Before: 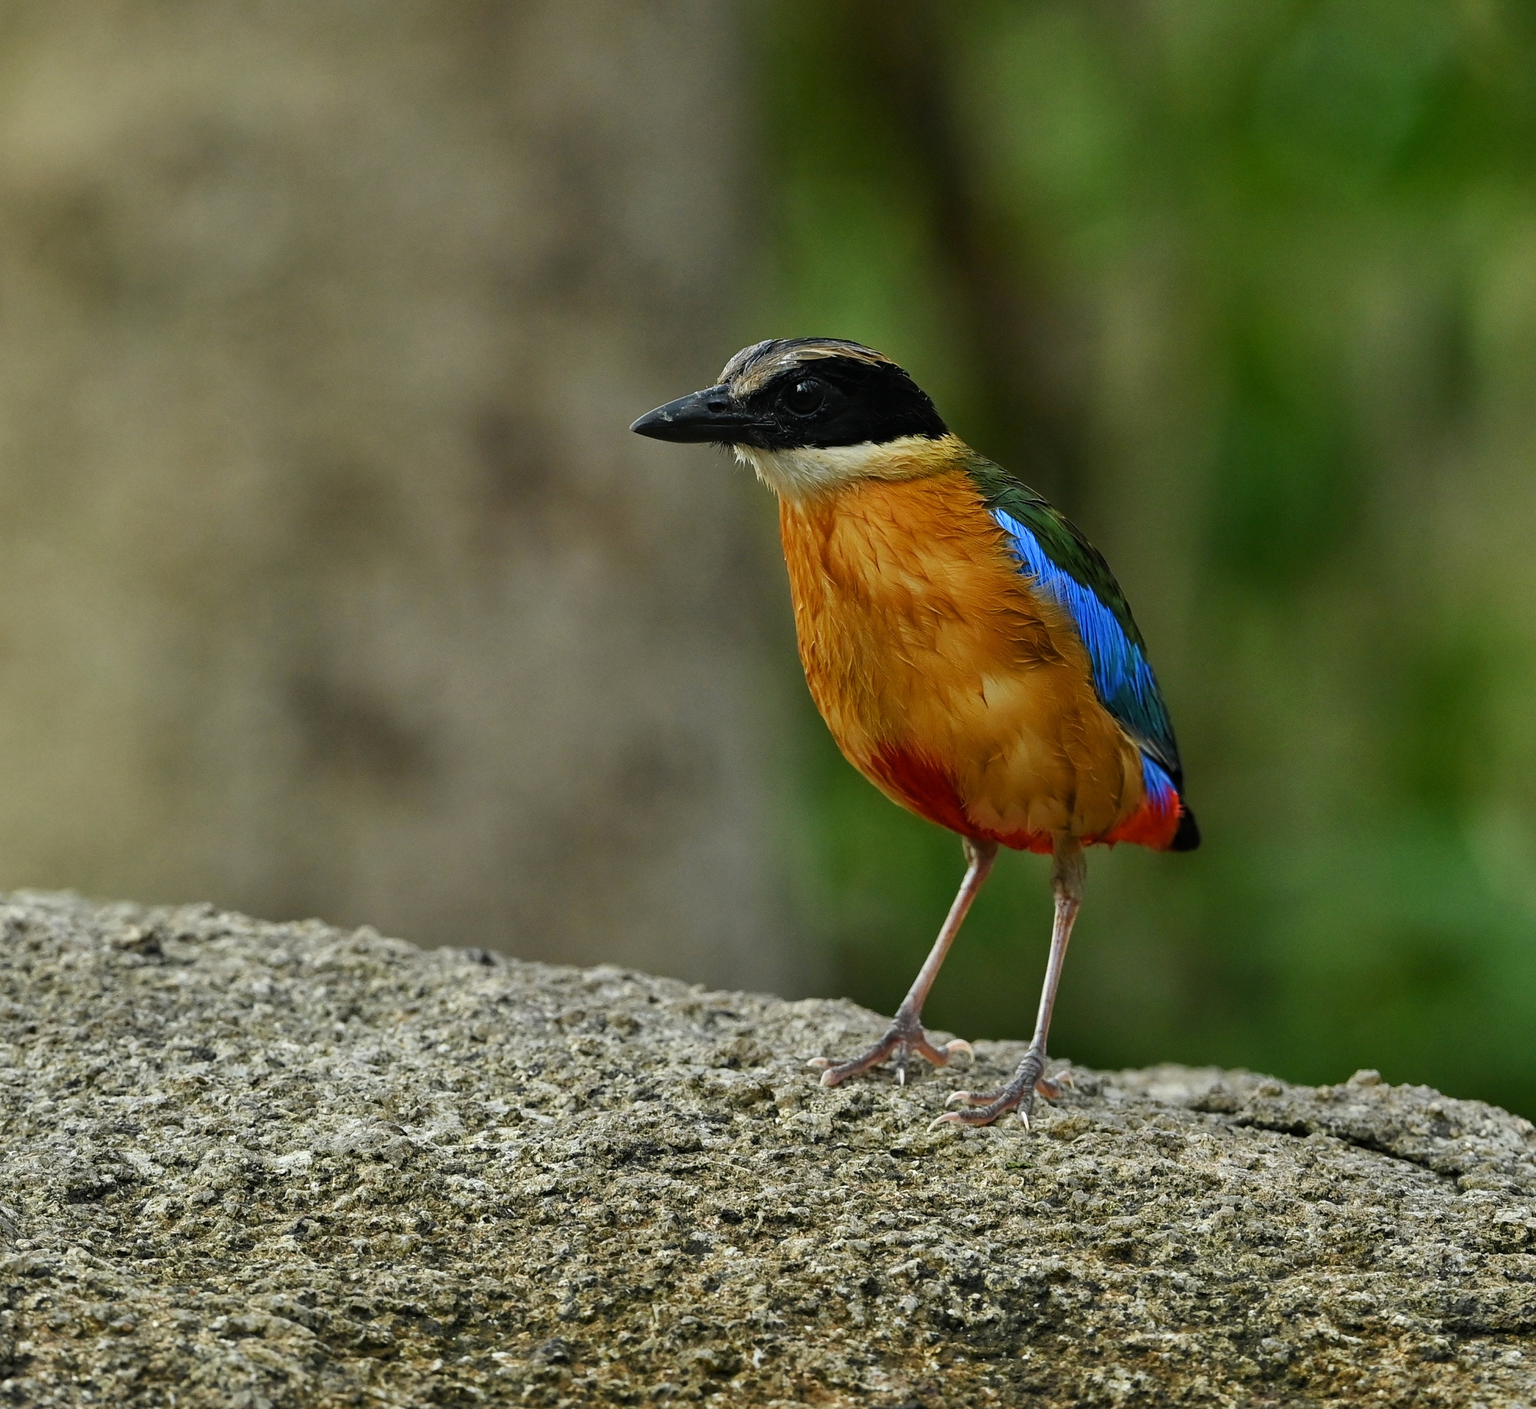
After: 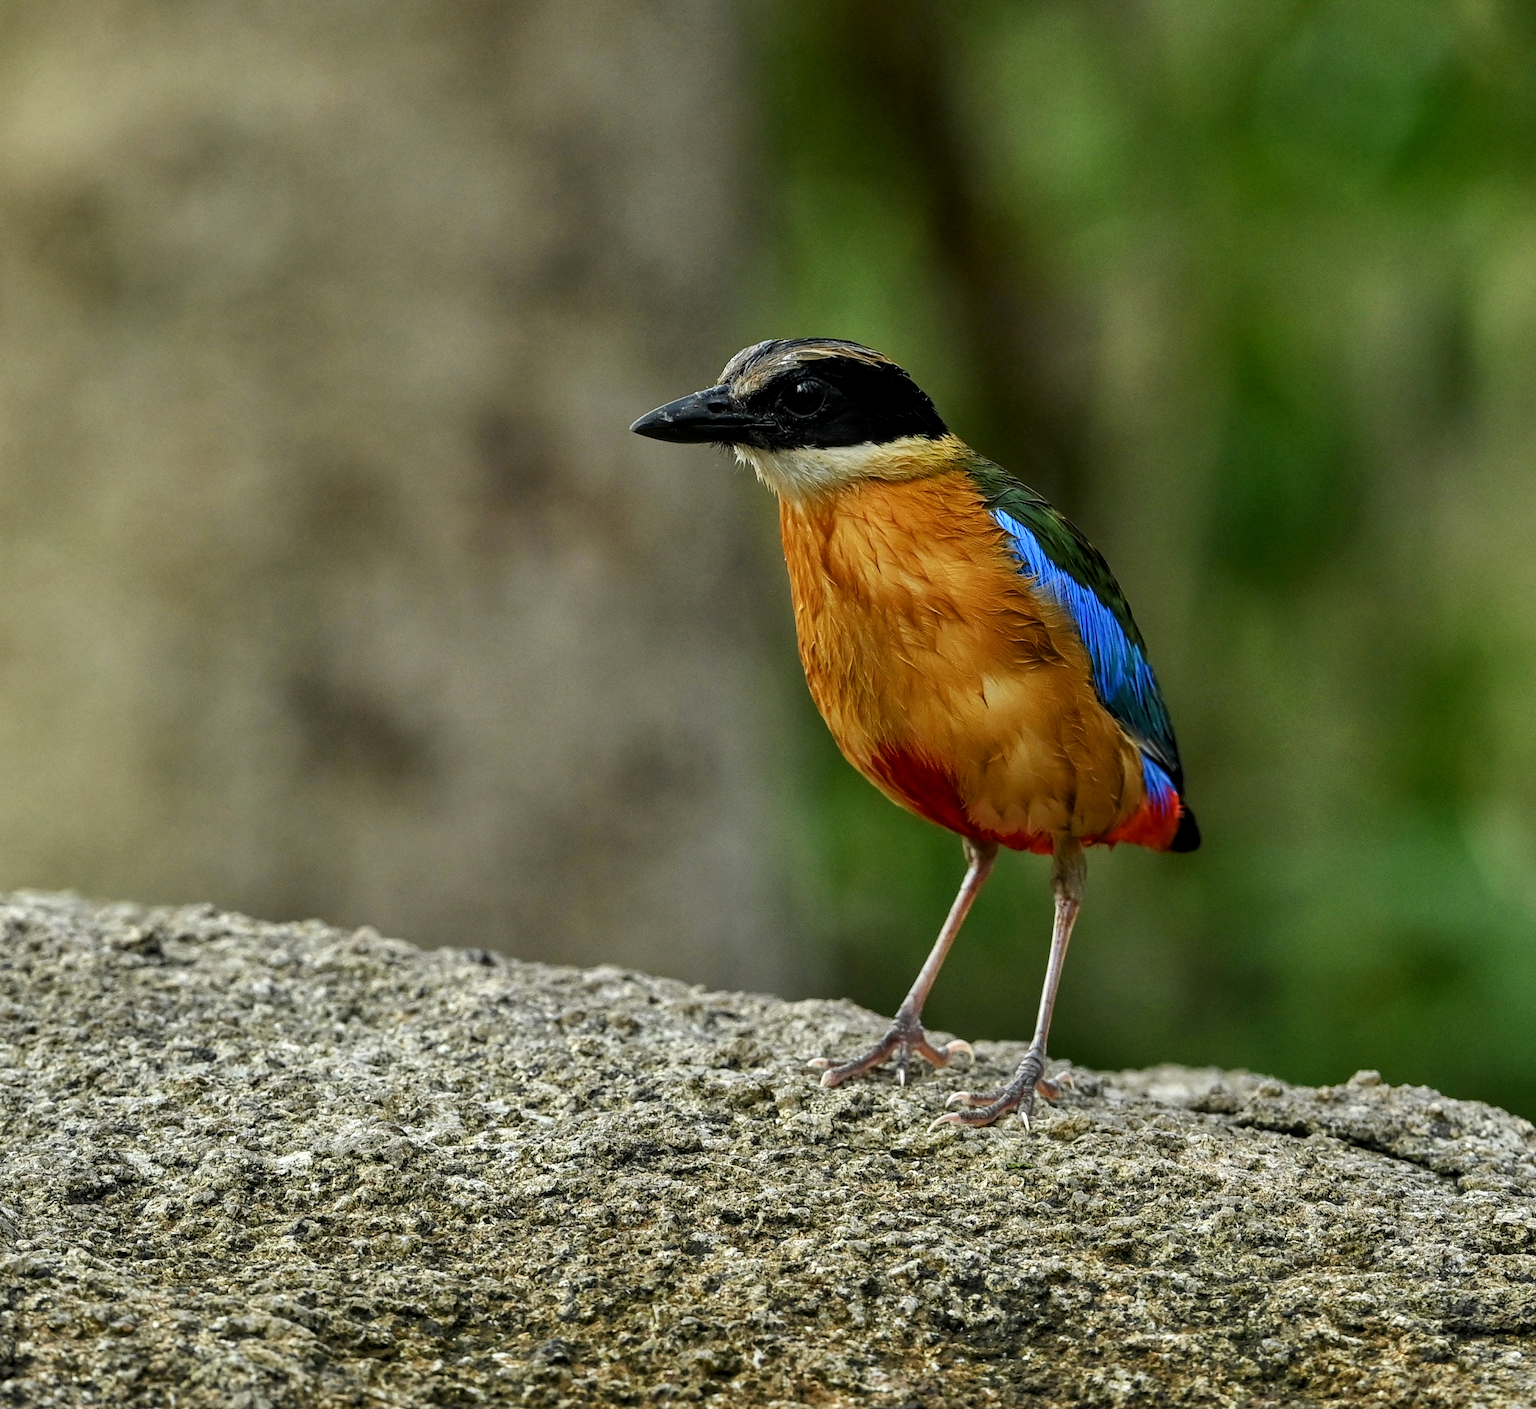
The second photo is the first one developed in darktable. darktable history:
local contrast: detail 130%
exposure: exposure 0.125 EV, compensate highlight preservation false
